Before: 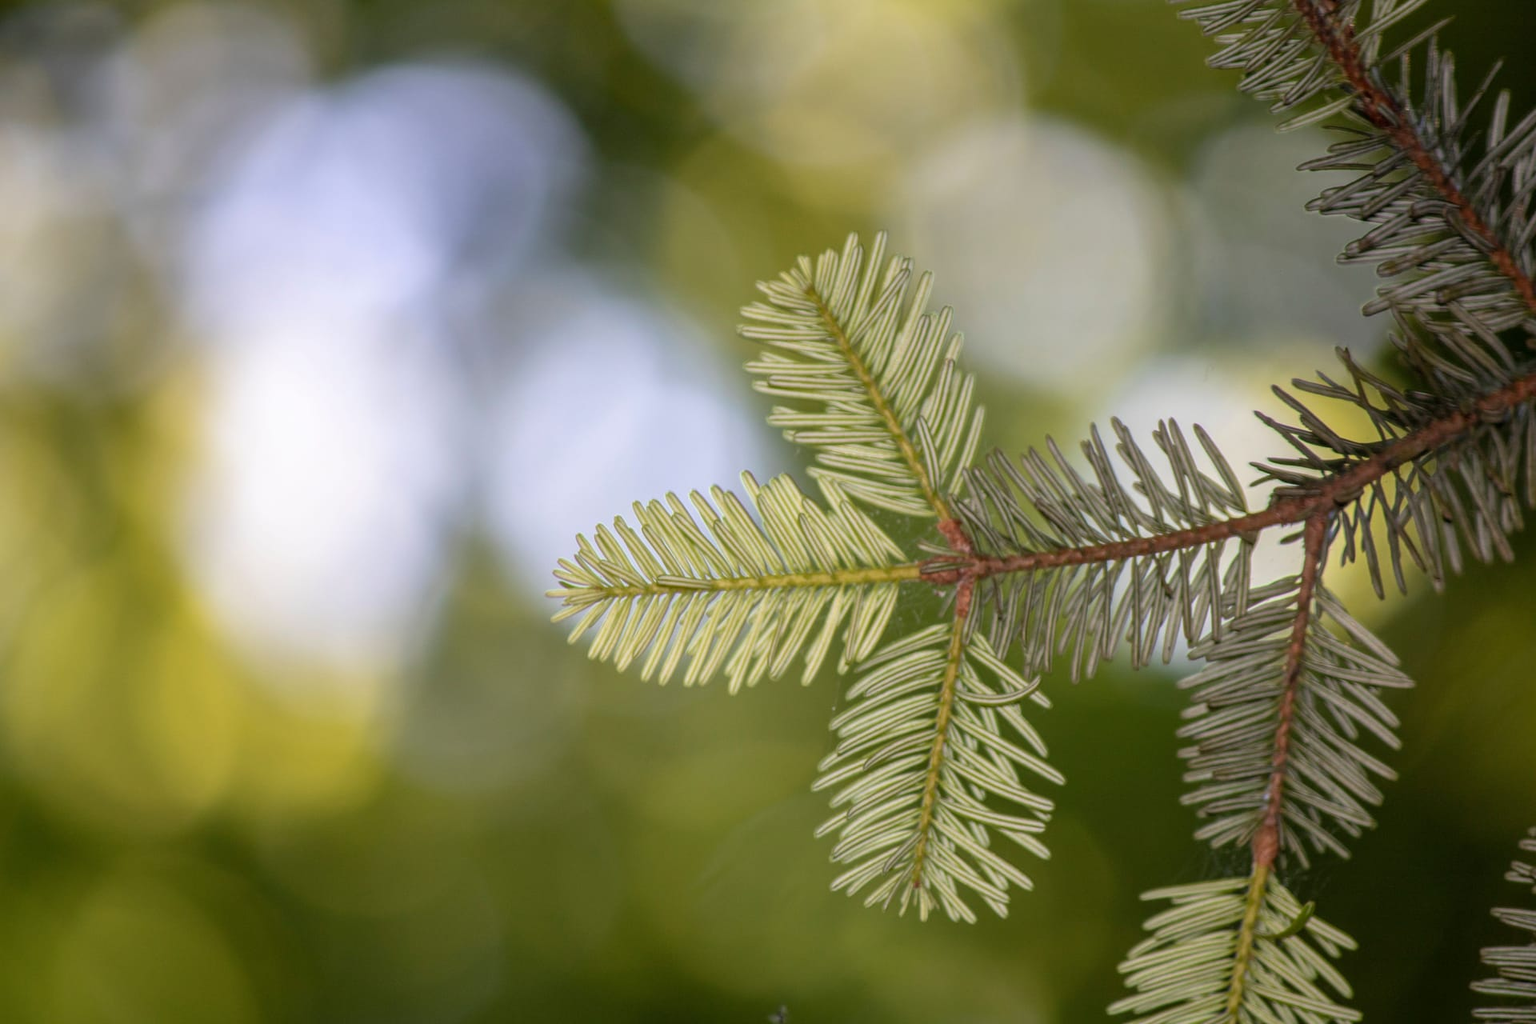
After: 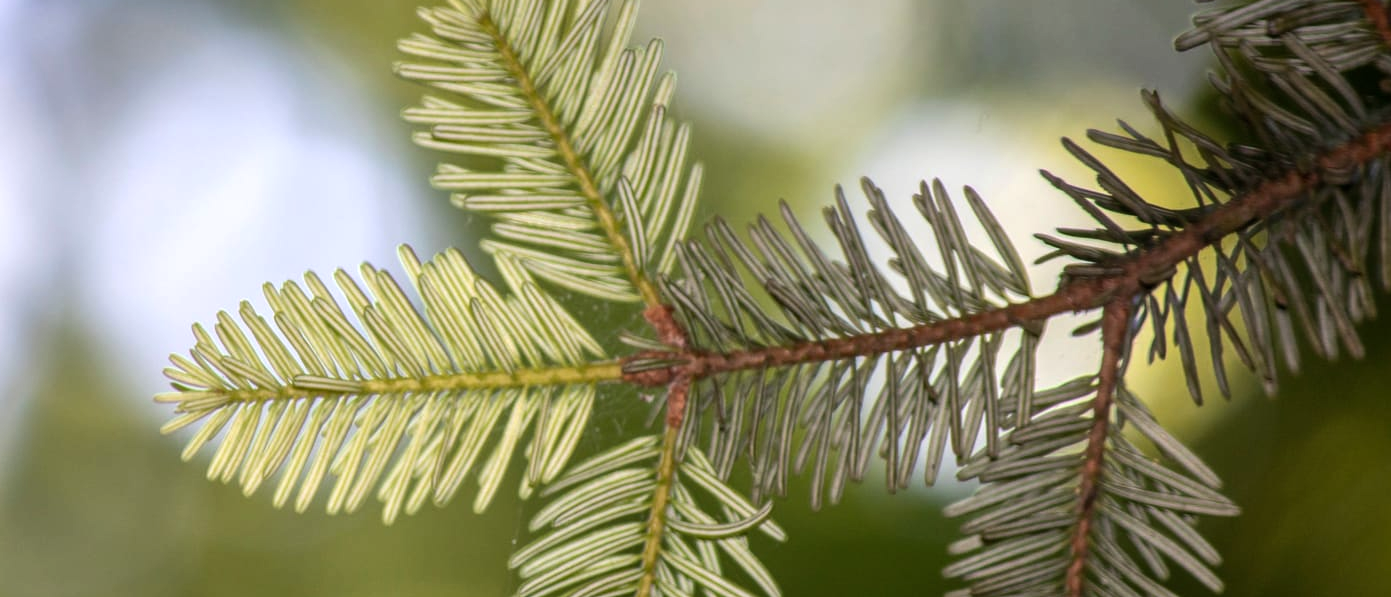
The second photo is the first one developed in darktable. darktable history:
exposure: compensate highlight preservation false
crop and rotate: left 27.529%, top 26.913%, bottom 26.408%
tone equalizer: -8 EV -0.398 EV, -7 EV -0.374 EV, -6 EV -0.351 EV, -5 EV -0.193 EV, -3 EV 0.196 EV, -2 EV 0.318 EV, -1 EV 0.401 EV, +0 EV 0.402 EV, edges refinement/feathering 500, mask exposure compensation -1.57 EV, preserve details no
haze removal: strength 0.032, distance 0.245, adaptive false
